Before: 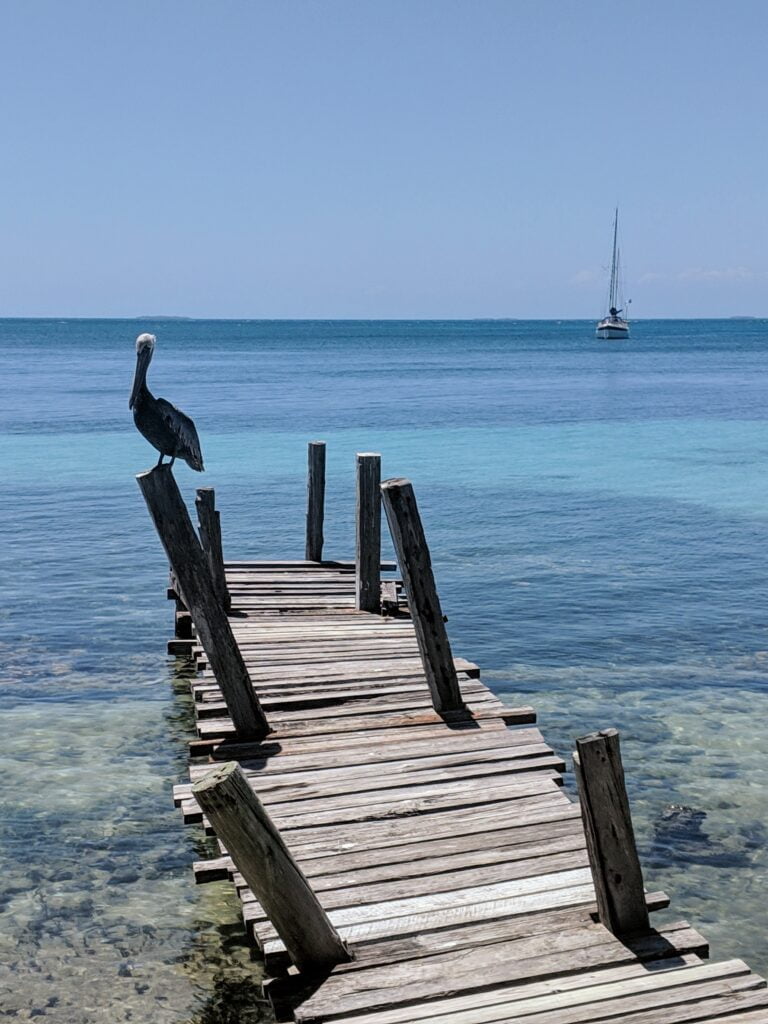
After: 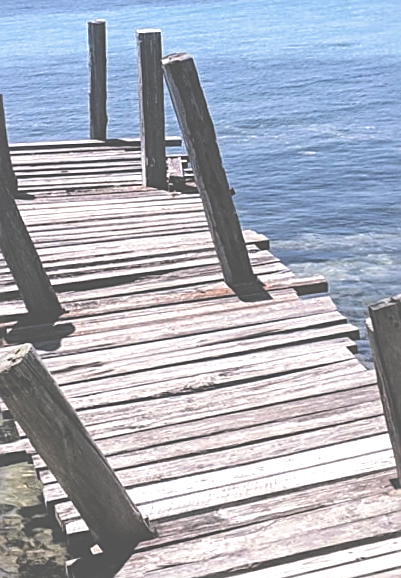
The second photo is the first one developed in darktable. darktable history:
local contrast: mode bilateral grid, contrast 20, coarseness 50, detail 120%, midtone range 0.2
sharpen: on, module defaults
contrast brightness saturation: saturation -0.1
crop: left 29.672%, top 41.786%, right 20.851%, bottom 3.487%
white balance: red 1.05, blue 1.072
exposure: black level correction -0.071, exposure 0.5 EV, compensate highlight preservation false
split-toning: shadows › saturation 0.61, highlights › saturation 0.58, balance -28.74, compress 87.36%
rotate and perspective: rotation -2.56°, automatic cropping off
